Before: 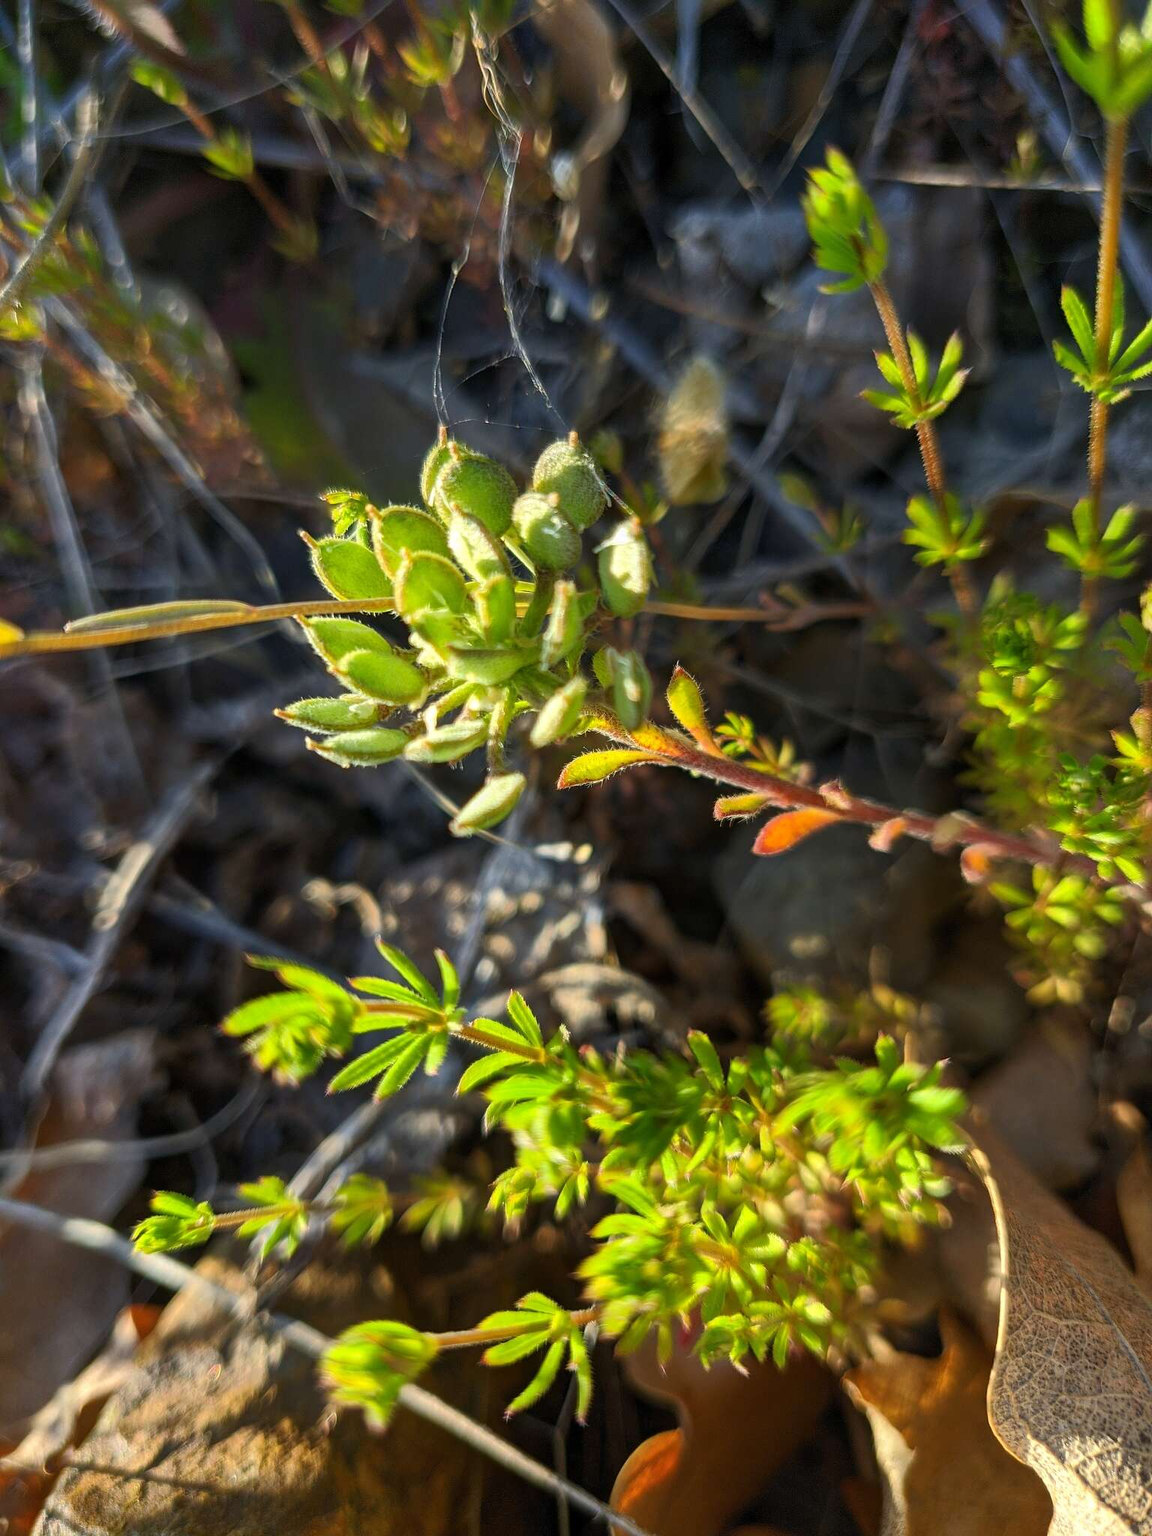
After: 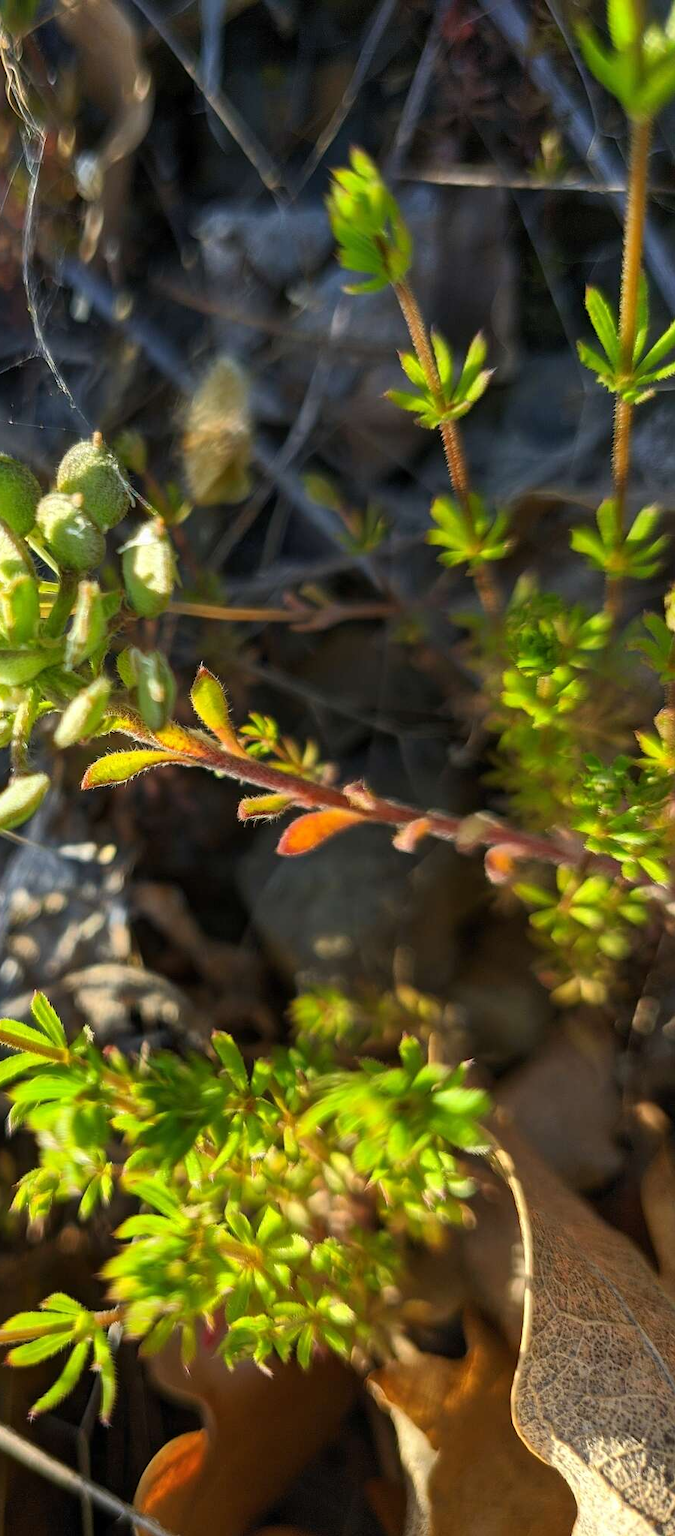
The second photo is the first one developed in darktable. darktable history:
crop: left 41.402%
exposure: compensate highlight preservation false
